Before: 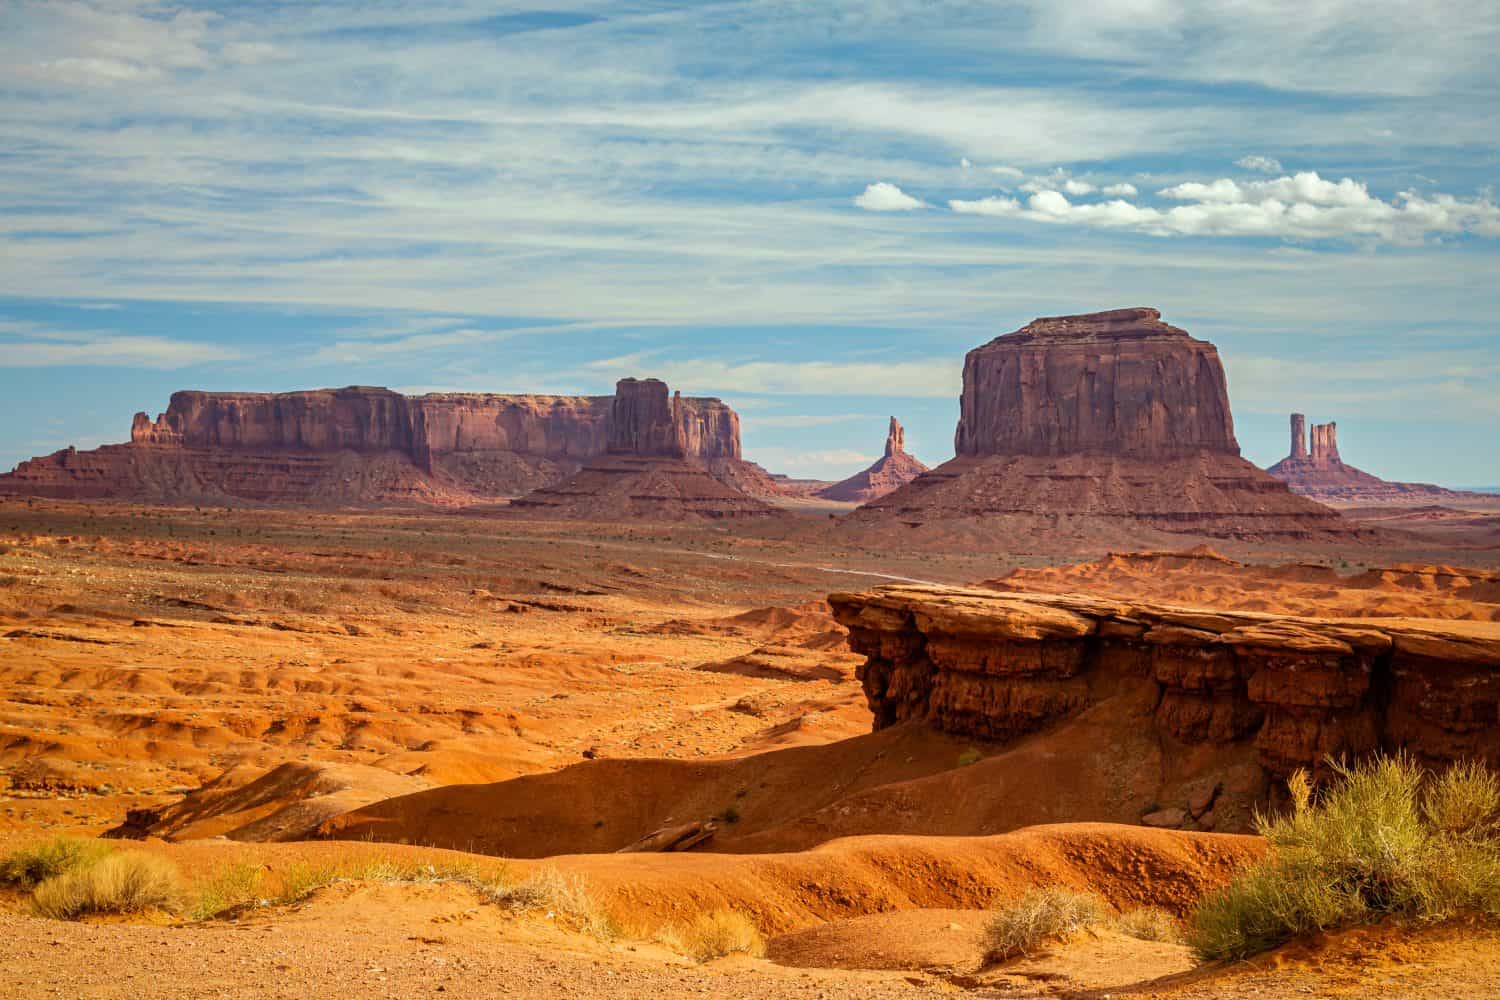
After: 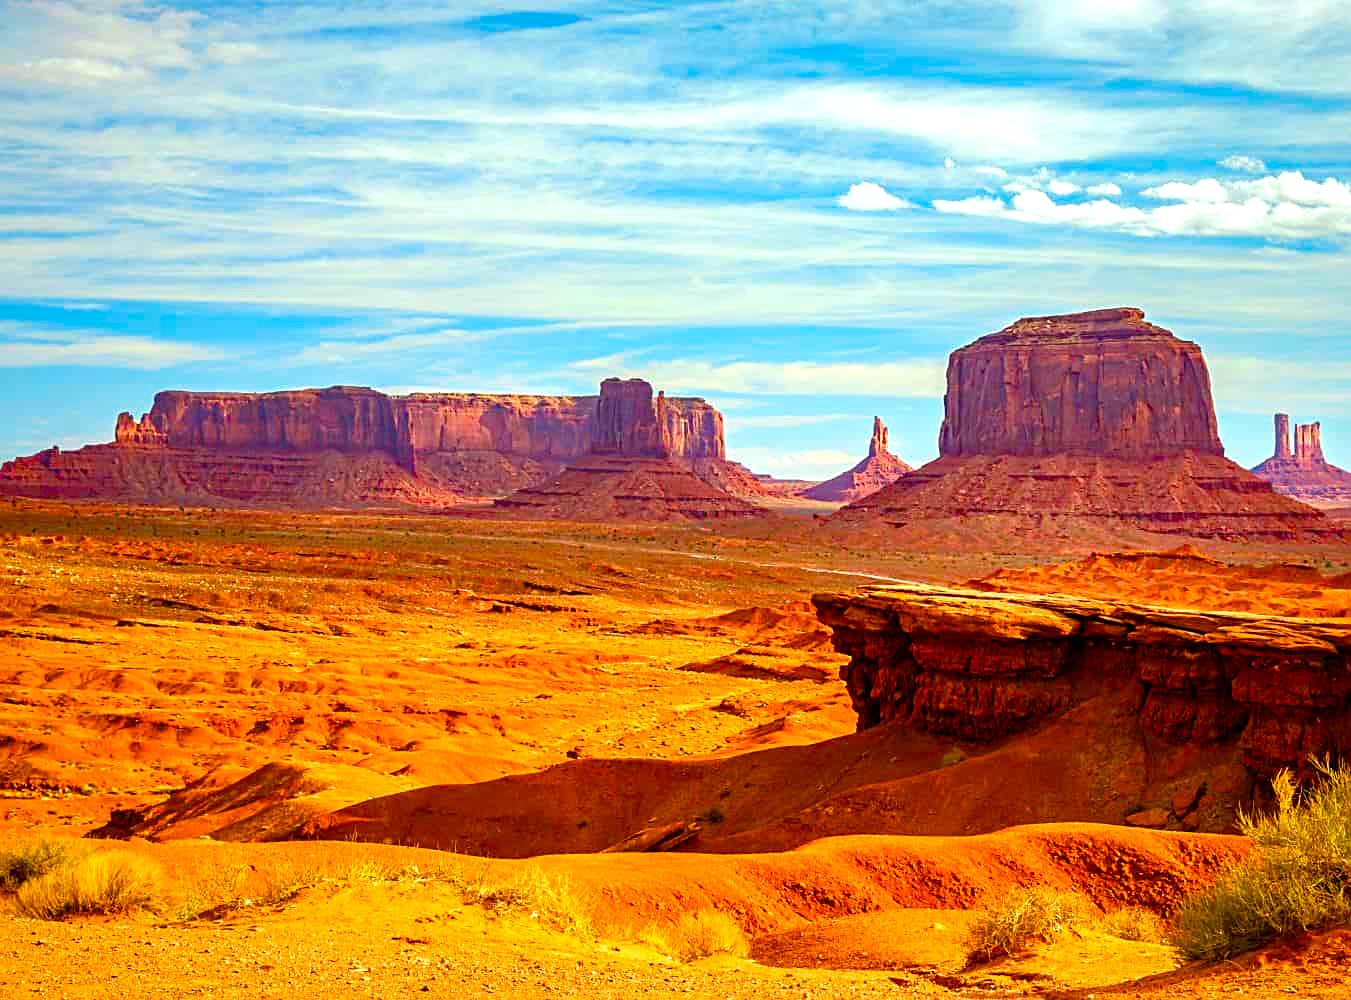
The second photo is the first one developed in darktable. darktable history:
sharpen: on, module defaults
color balance rgb: linear chroma grading › shadows -2.2%, linear chroma grading › highlights -15%, linear chroma grading › global chroma -10%, linear chroma grading › mid-tones -10%, perceptual saturation grading › global saturation 45%, perceptual saturation grading › highlights -50%, perceptual saturation grading › shadows 30%, perceptual brilliance grading › global brilliance 18%, global vibrance 45%
color correction: saturation 1.34
crop and rotate: left 1.088%, right 8.807%
